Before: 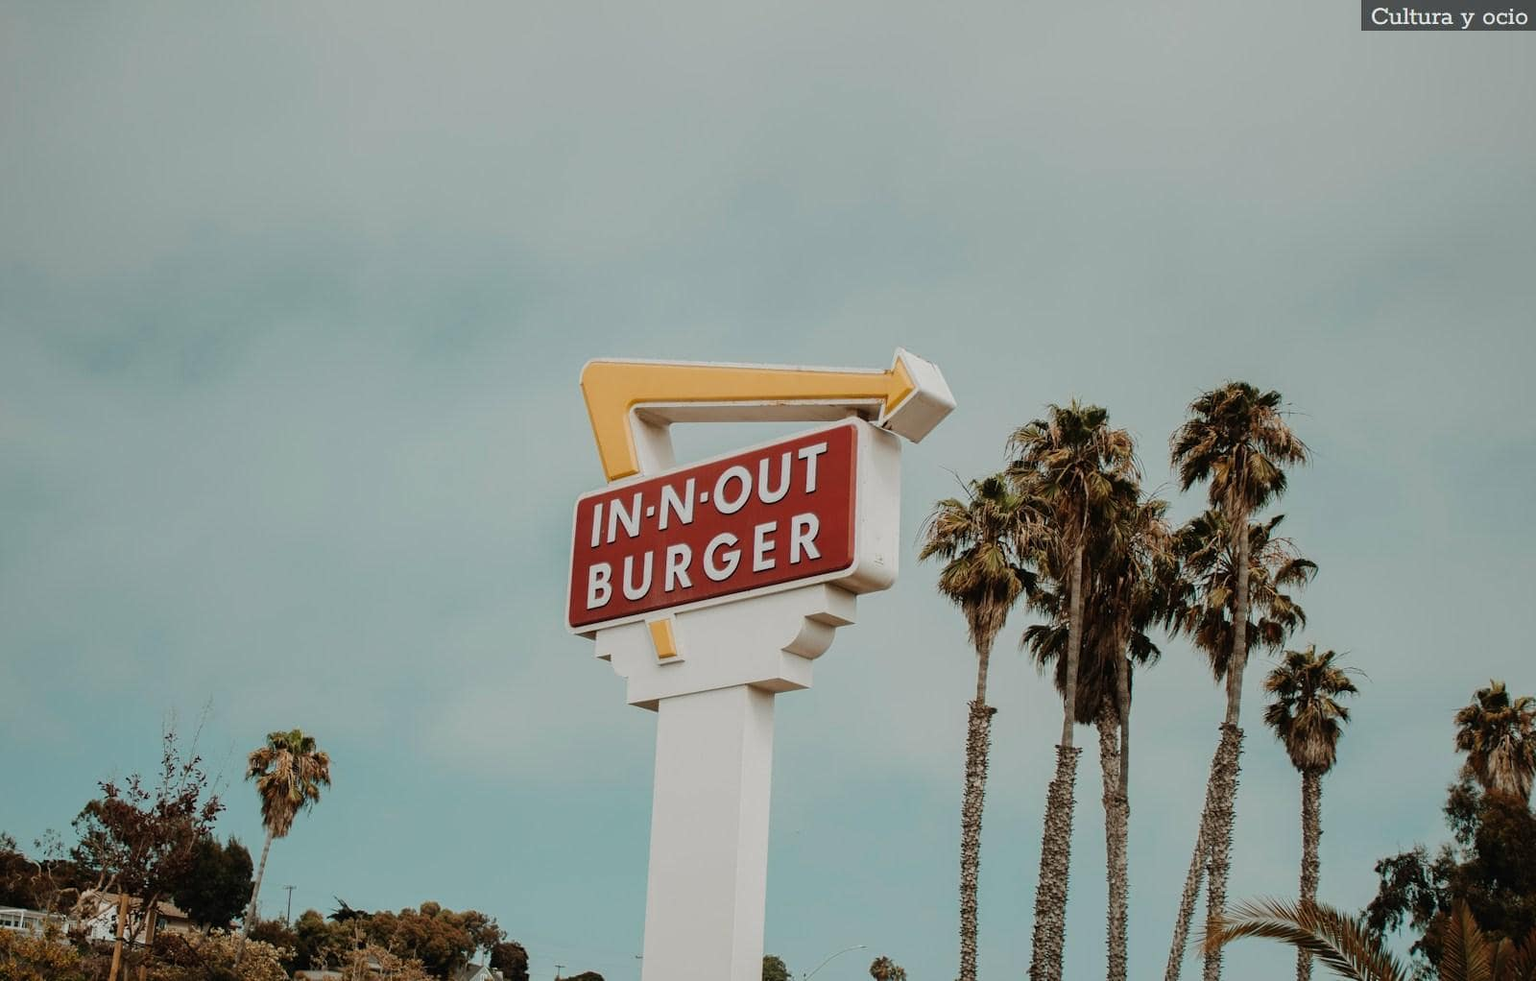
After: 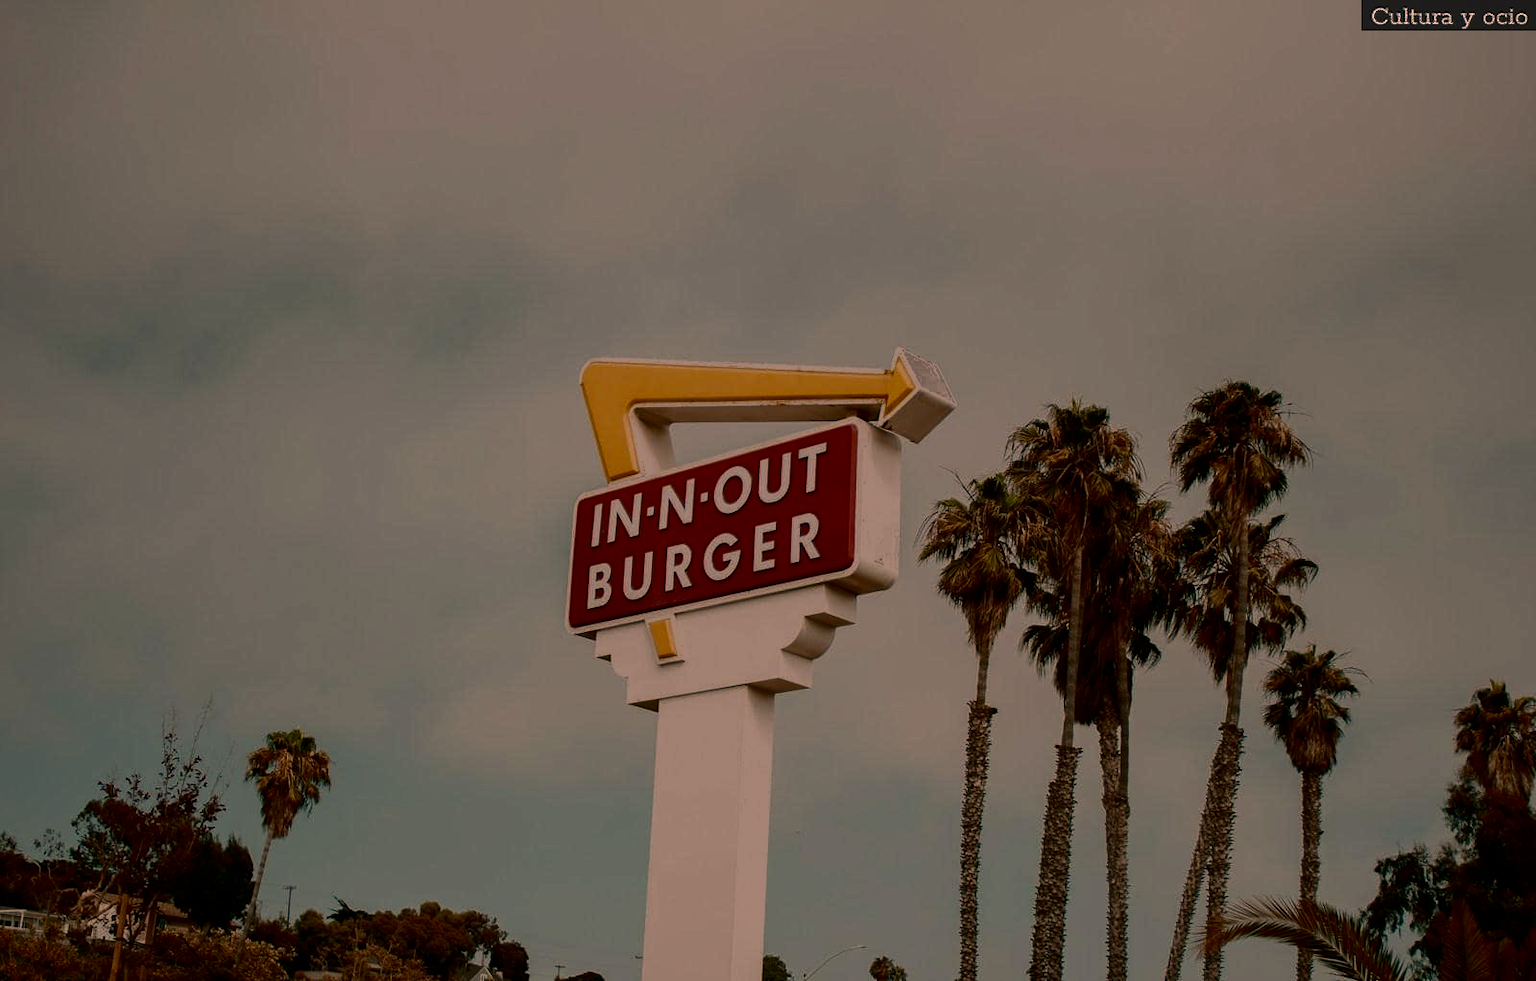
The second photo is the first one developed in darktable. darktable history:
color correction: highlights a* 21.16, highlights b* 19.61
fill light: exposure -0.73 EV, center 0.69, width 2.2
contrast brightness saturation: brightness -0.52
